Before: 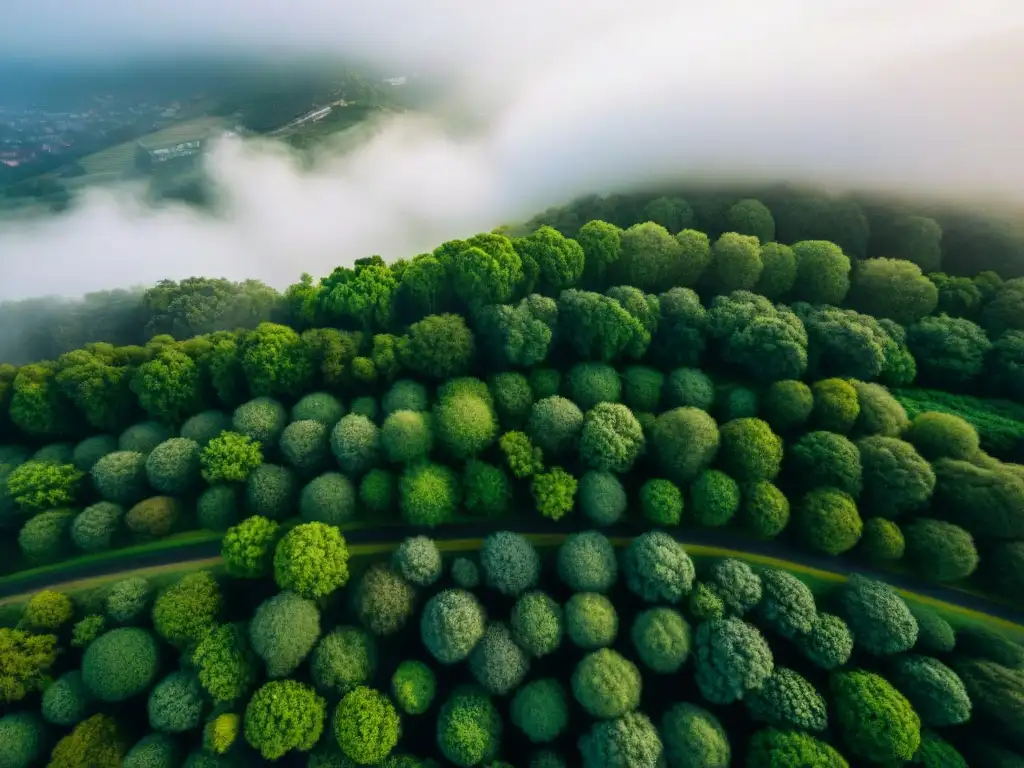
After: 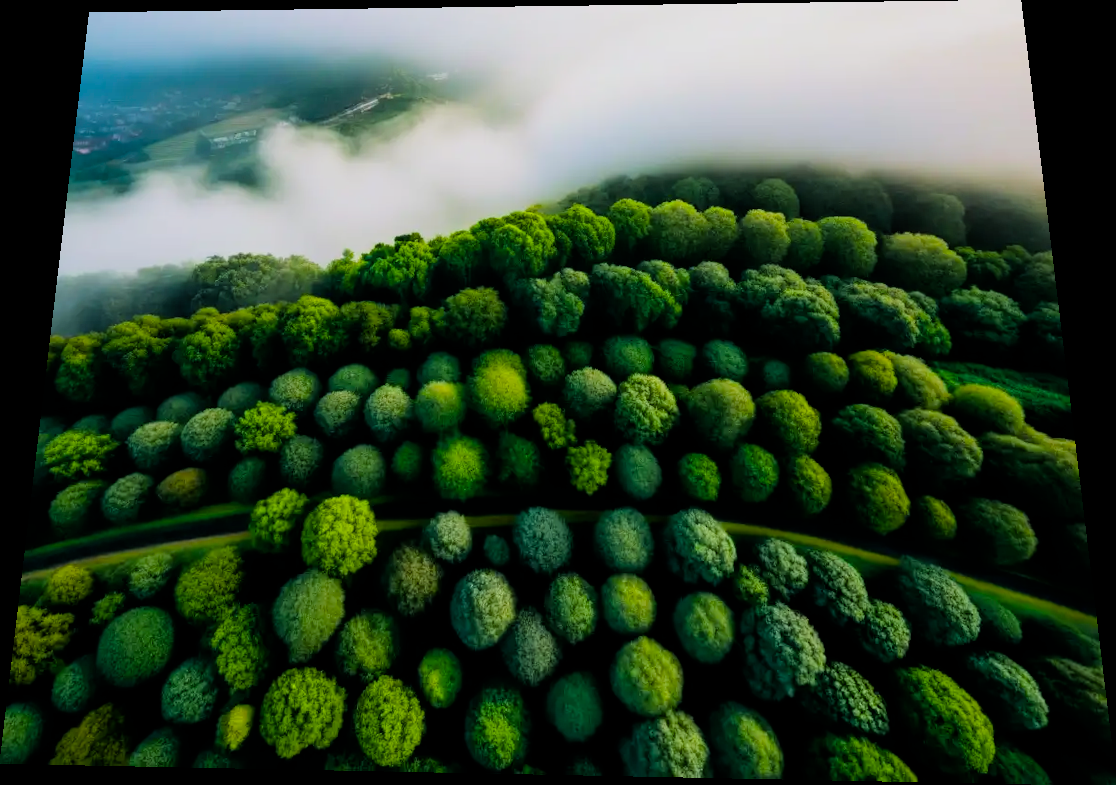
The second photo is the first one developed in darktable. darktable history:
filmic rgb: black relative exposure -5 EV, white relative exposure 3.5 EV, hardness 3.19, contrast 1.2, highlights saturation mix -50%
color balance rgb: perceptual saturation grading › global saturation 25%, global vibrance 20%
rotate and perspective: rotation 0.128°, lens shift (vertical) -0.181, lens shift (horizontal) -0.044, shear 0.001, automatic cropping off
